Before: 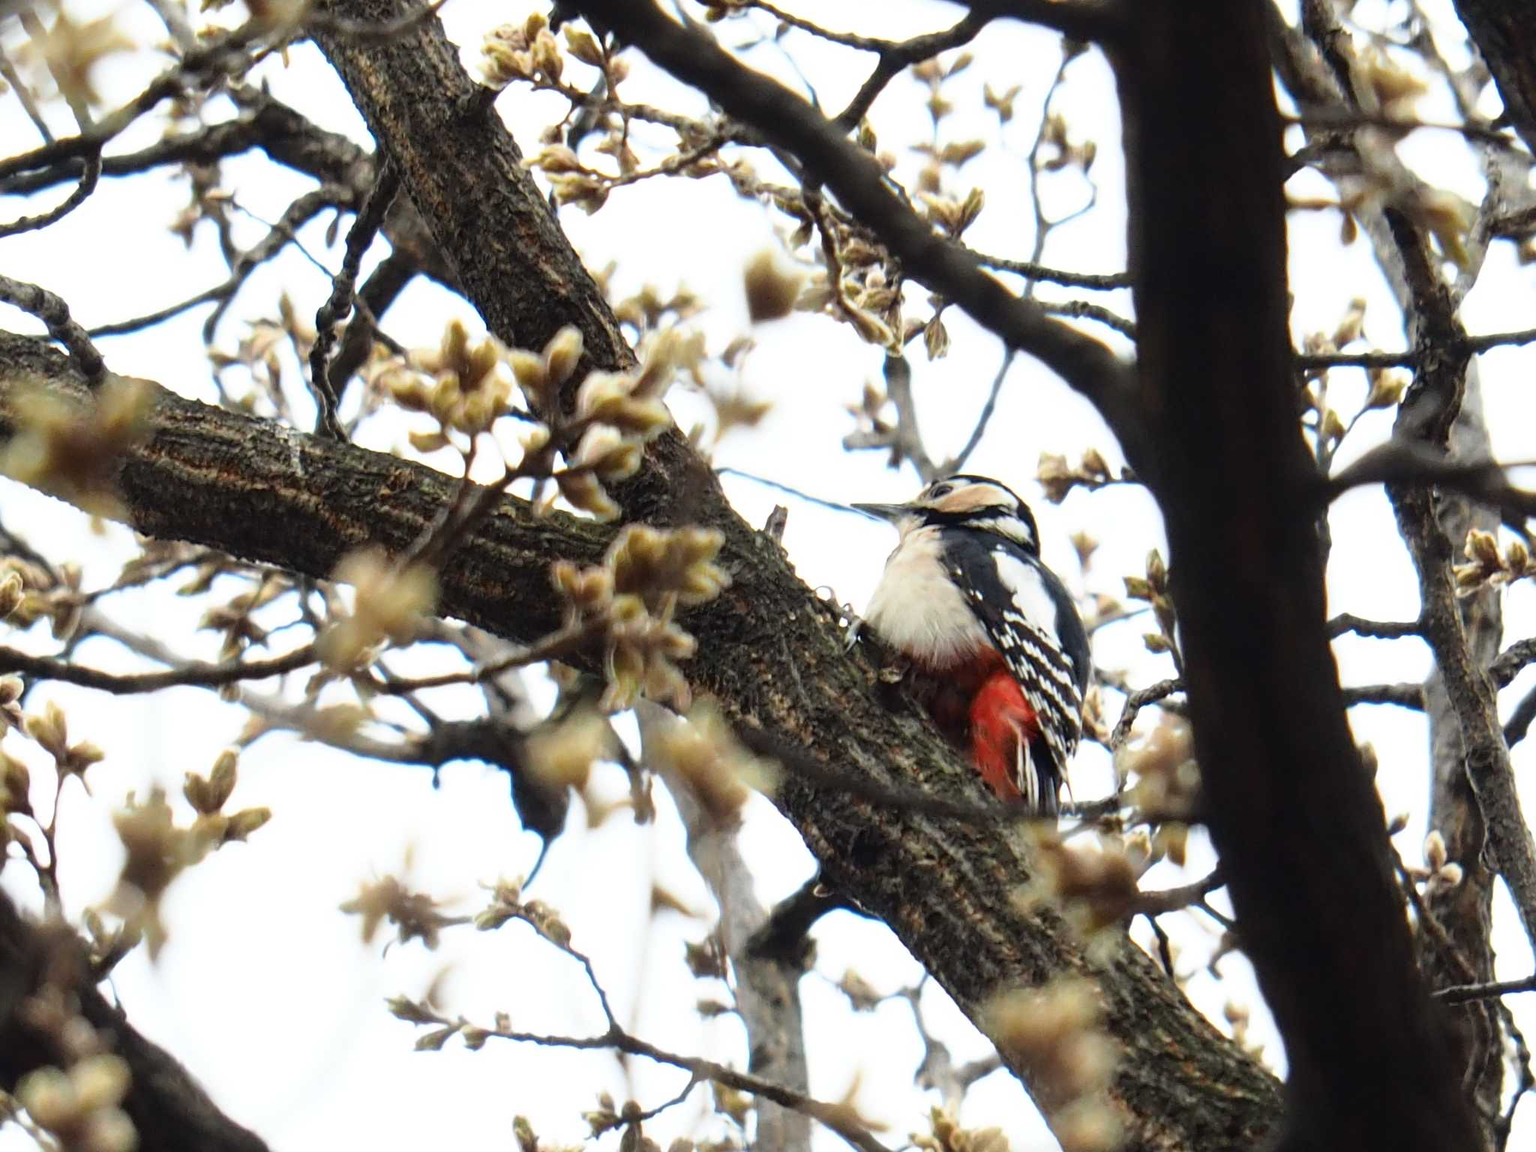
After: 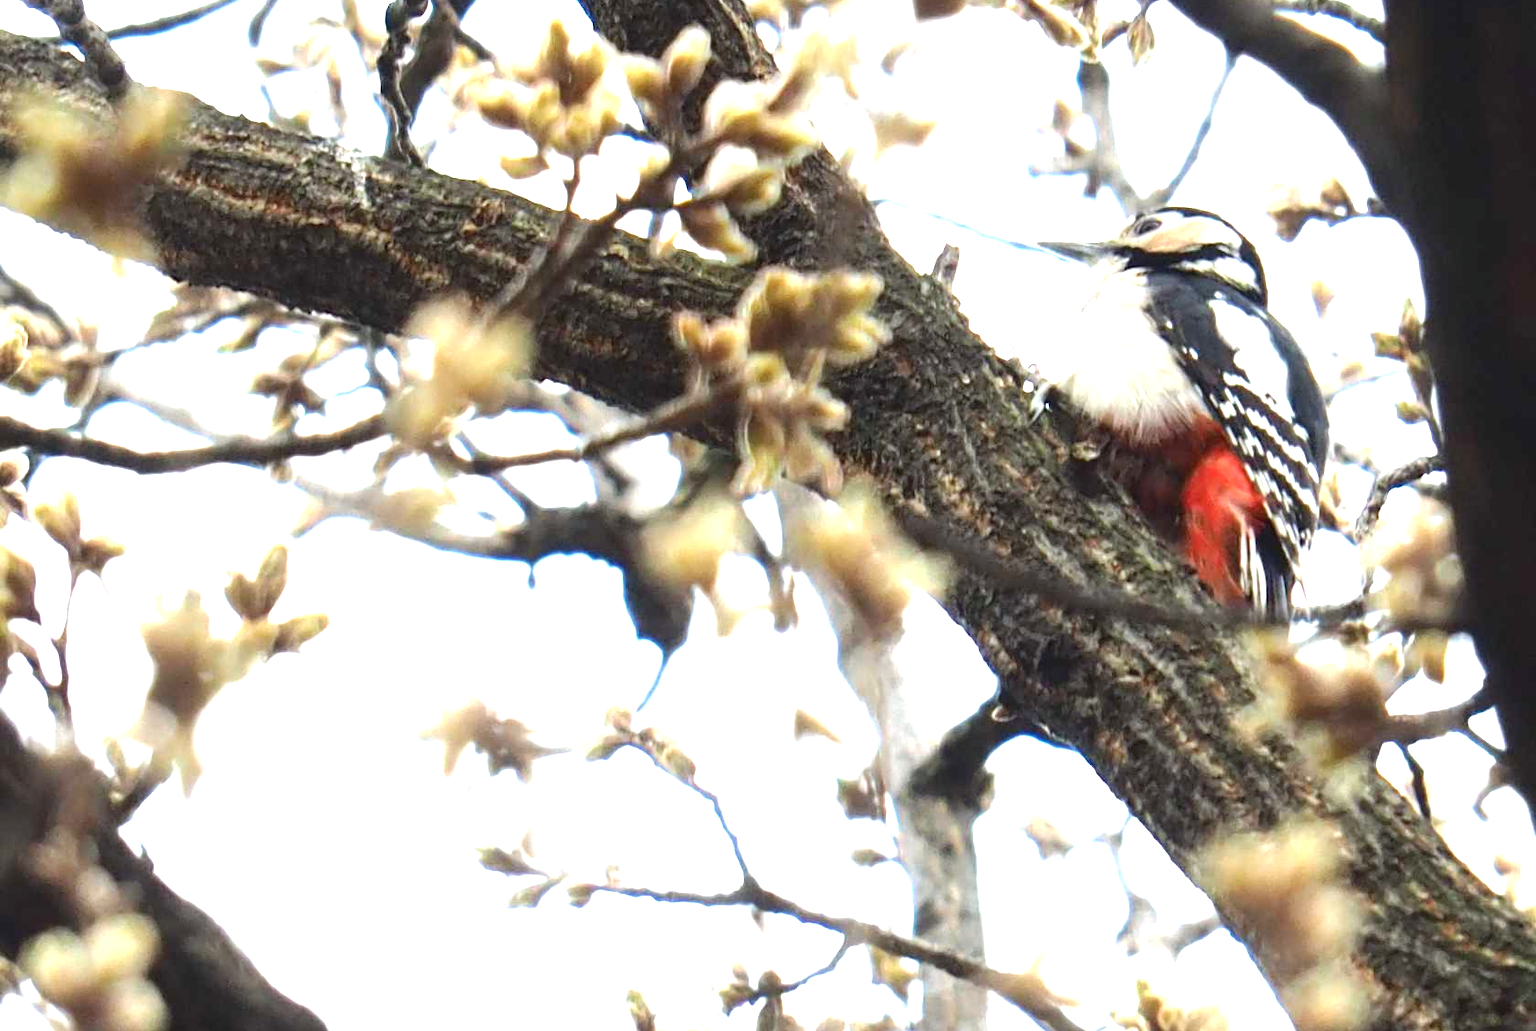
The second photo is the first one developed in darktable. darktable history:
exposure: exposure 1.15 EV, compensate highlight preservation false
white balance: red 0.988, blue 1.017
crop: top 26.531%, right 17.959%
contrast equalizer: octaves 7, y [[0.6 ×6], [0.55 ×6], [0 ×6], [0 ×6], [0 ×6]], mix -0.2
